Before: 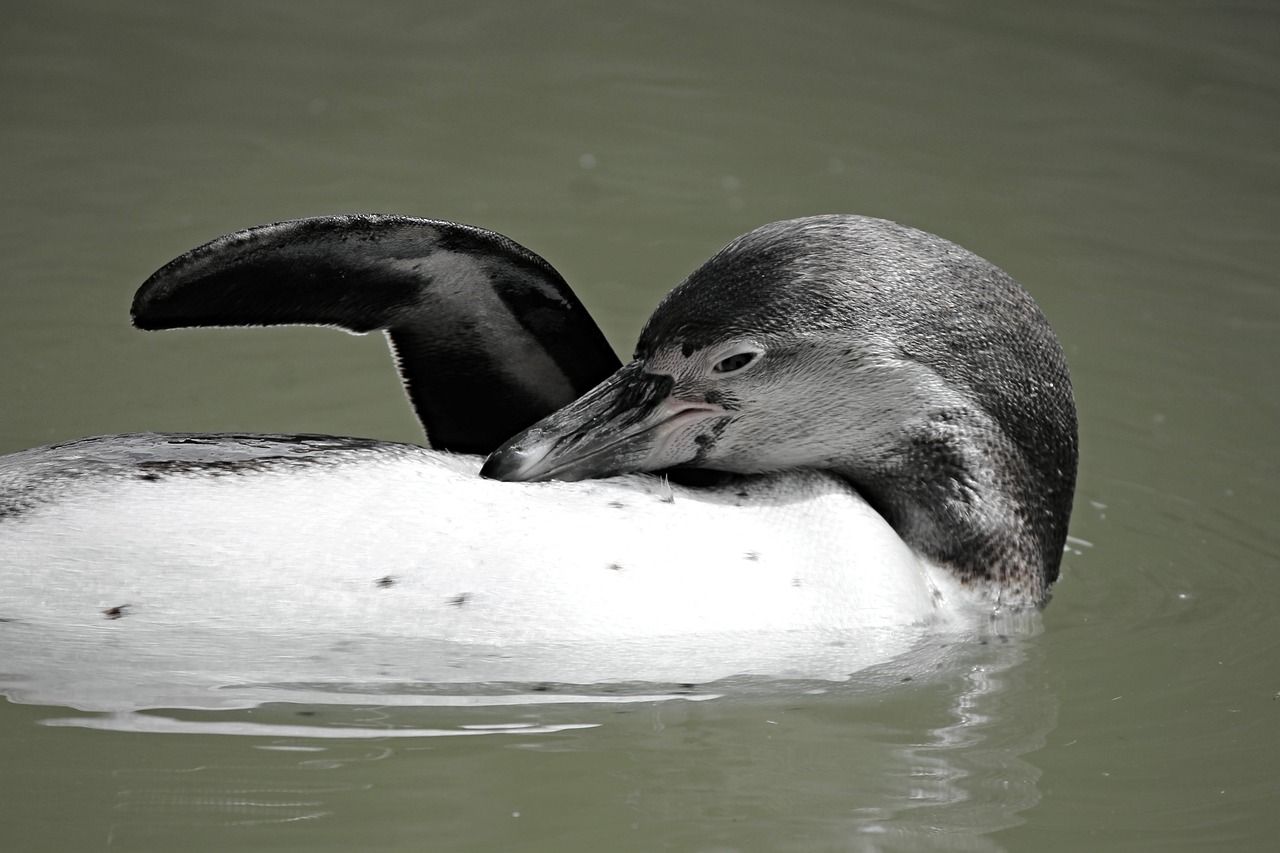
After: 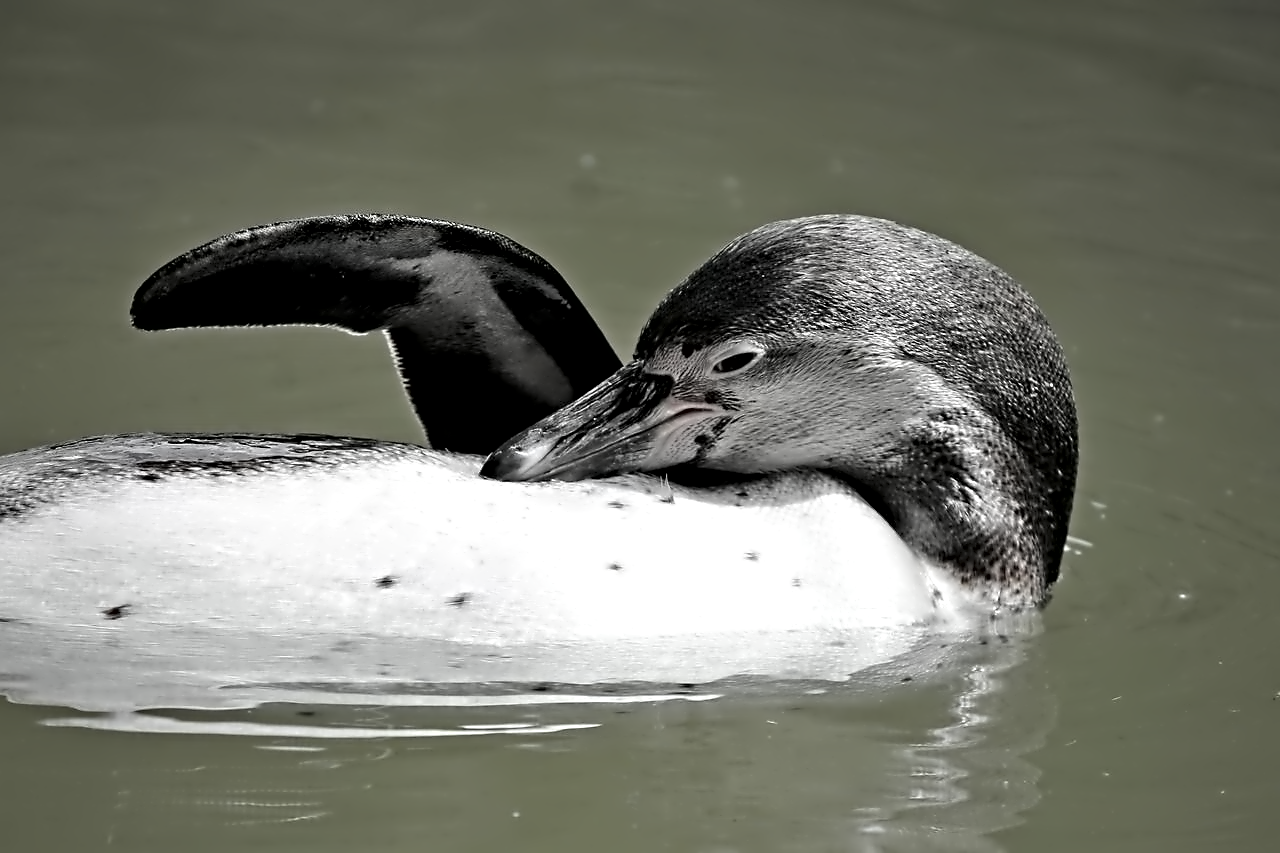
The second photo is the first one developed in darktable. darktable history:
local contrast: mode bilateral grid, contrast 21, coarseness 50, detail 120%, midtone range 0.2
contrast equalizer: octaves 7, y [[0.5, 0.542, 0.583, 0.625, 0.667, 0.708], [0.5 ×6], [0.5 ×6], [0, 0.033, 0.067, 0.1, 0.133, 0.167], [0, 0.05, 0.1, 0.15, 0.2, 0.25]]
